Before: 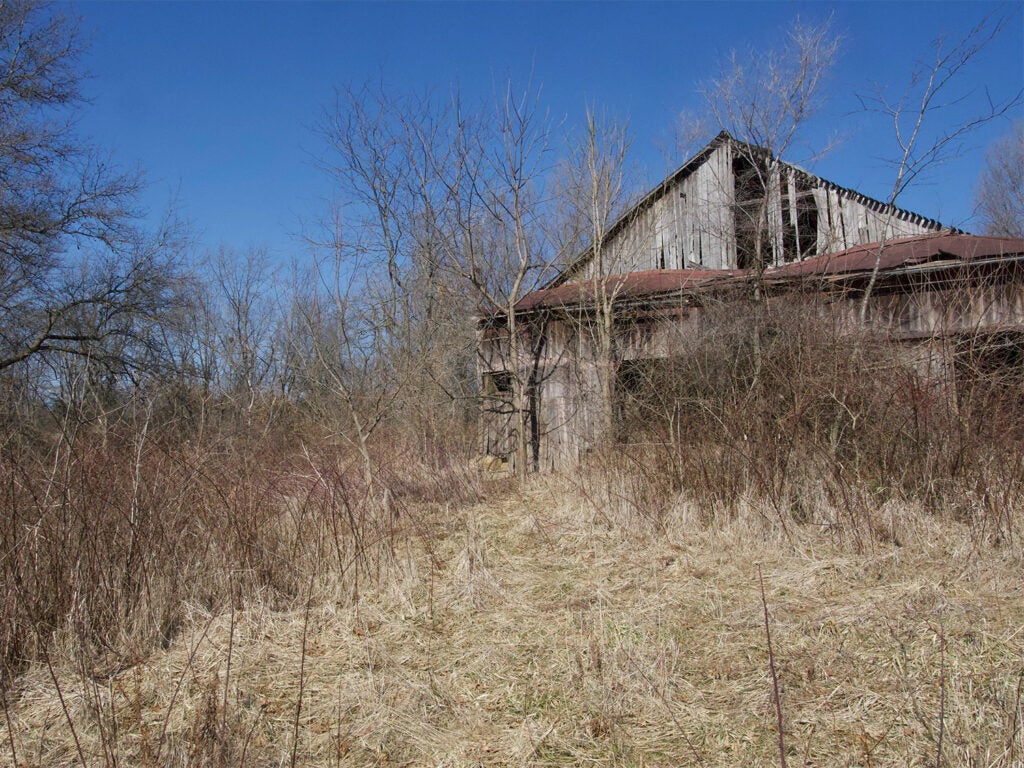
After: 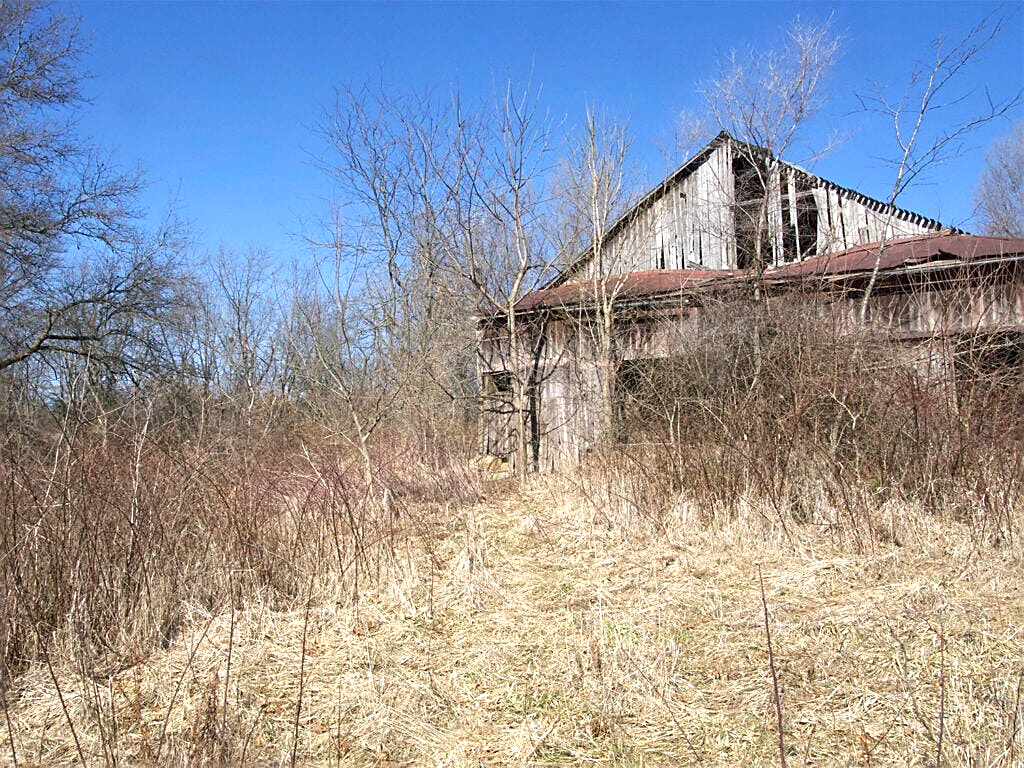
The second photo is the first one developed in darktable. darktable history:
exposure: black level correction 0, exposure 0.898 EV, compensate highlight preservation false
sharpen: on, module defaults
